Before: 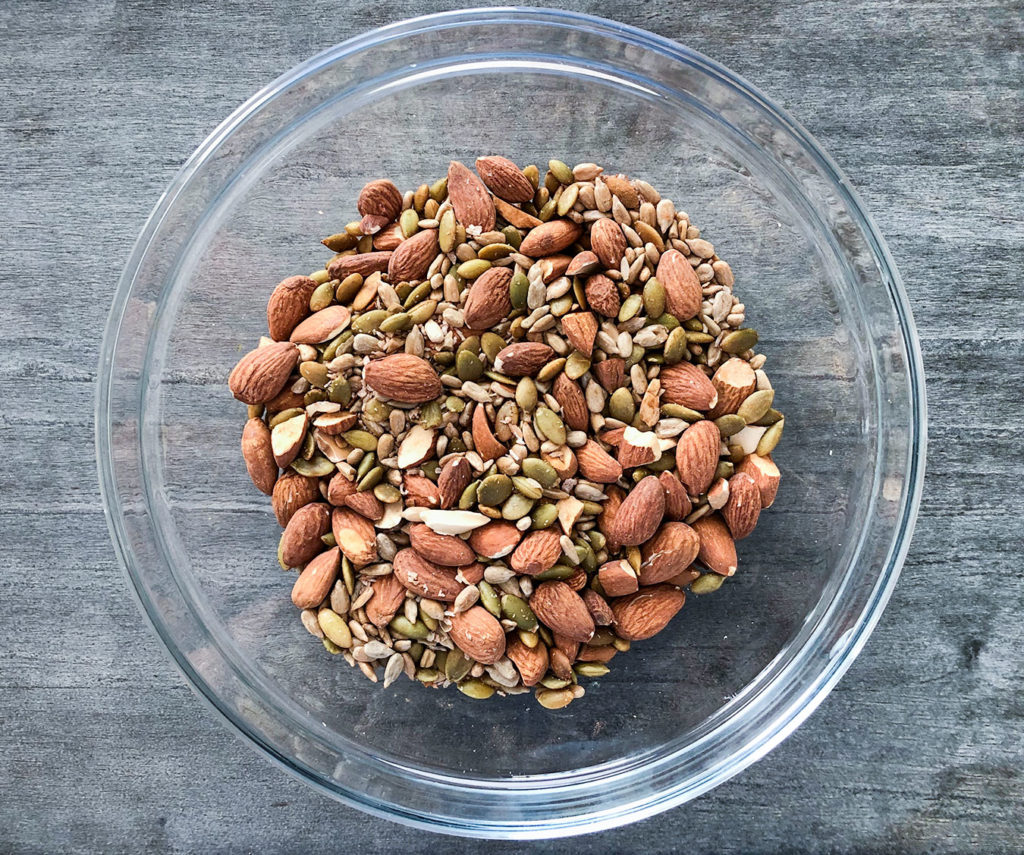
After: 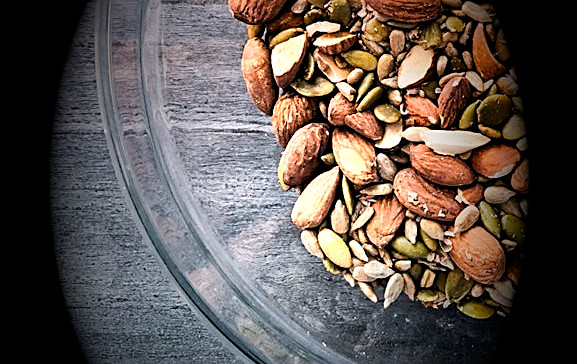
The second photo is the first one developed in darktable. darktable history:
rgb levels: levels [[0.01, 0.419, 0.839], [0, 0.5, 1], [0, 0.5, 1]]
vignetting: fall-off start 15.9%, fall-off radius 100%, brightness -1, saturation 0.5, width/height ratio 0.719
color zones: curves: ch0 [(0.25, 0.5) (0.347, 0.092) (0.75, 0.5)]; ch1 [(0.25, 0.5) (0.33, 0.51) (0.75, 0.5)]
crop: top 44.483%, right 43.593%, bottom 12.892%
tone equalizer: -8 EV -0.75 EV, -7 EV -0.7 EV, -6 EV -0.6 EV, -5 EV -0.4 EV, -3 EV 0.4 EV, -2 EV 0.6 EV, -1 EV 0.7 EV, +0 EV 0.75 EV, edges refinement/feathering 500, mask exposure compensation -1.57 EV, preserve details no
sharpen: on, module defaults
graduated density: density 0.38 EV, hardness 21%, rotation -6.11°, saturation 32%
